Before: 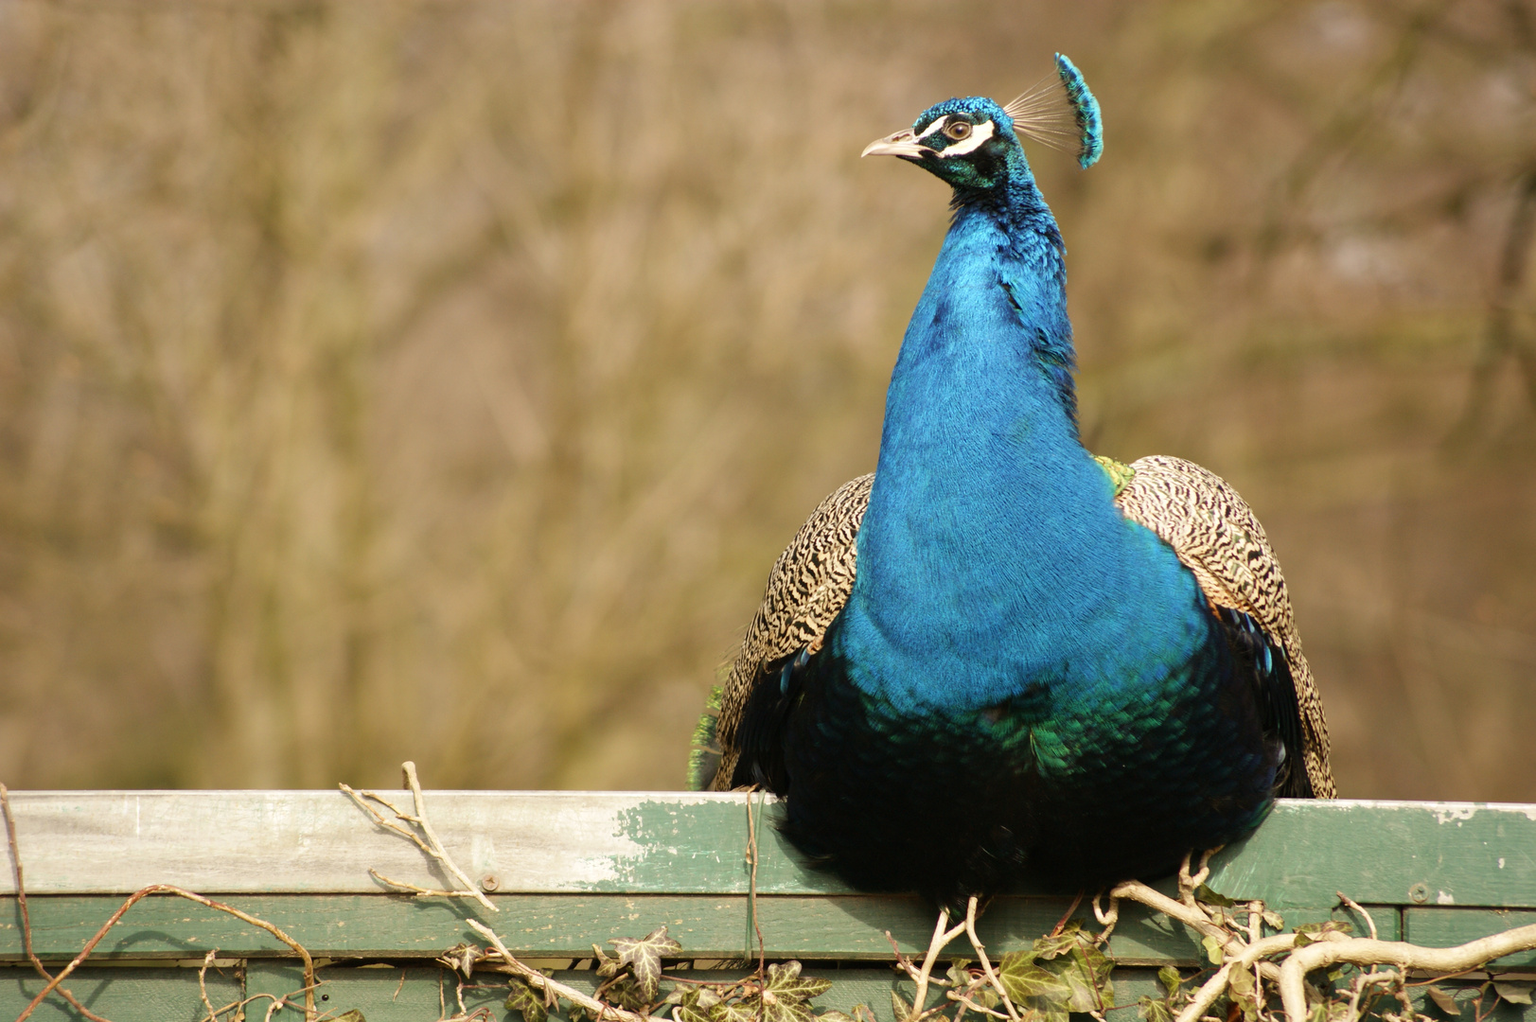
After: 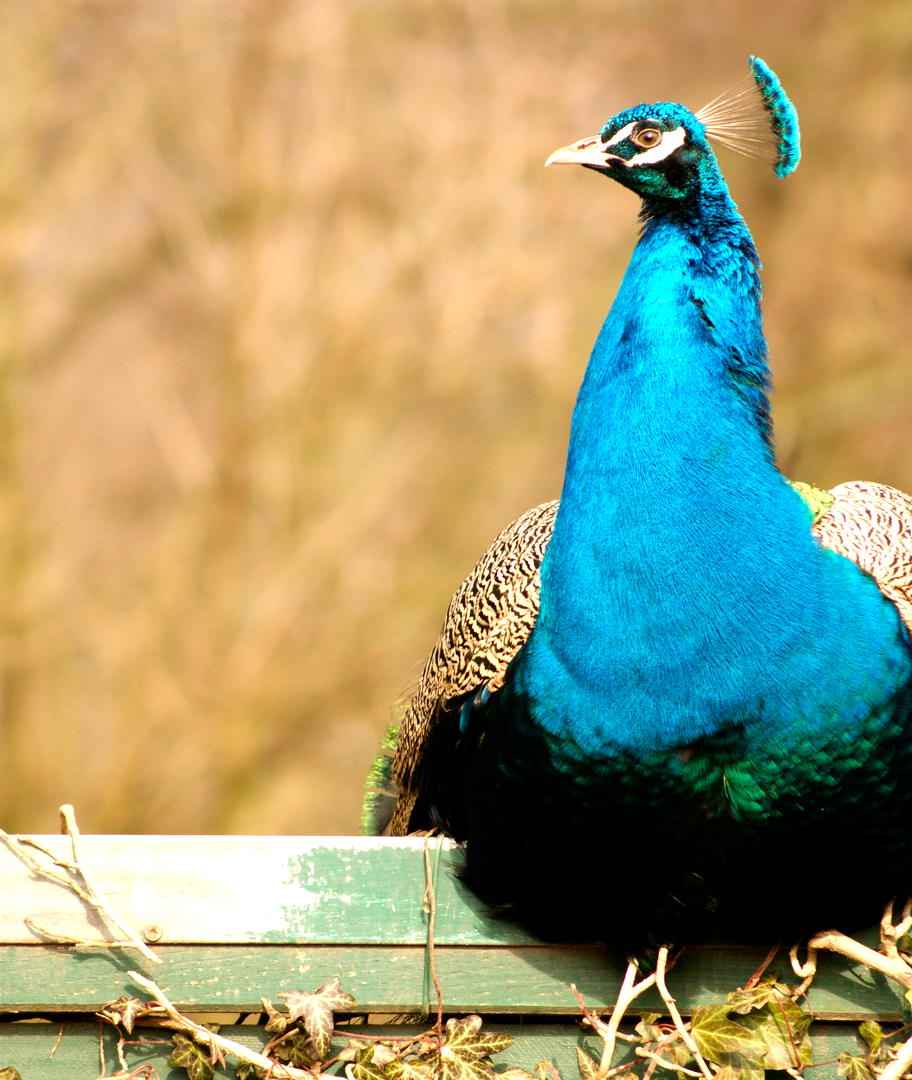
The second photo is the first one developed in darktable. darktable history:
crop and rotate: left 22.516%, right 21.234%
exposure: black level correction 0.031, exposure 0.304 EV
